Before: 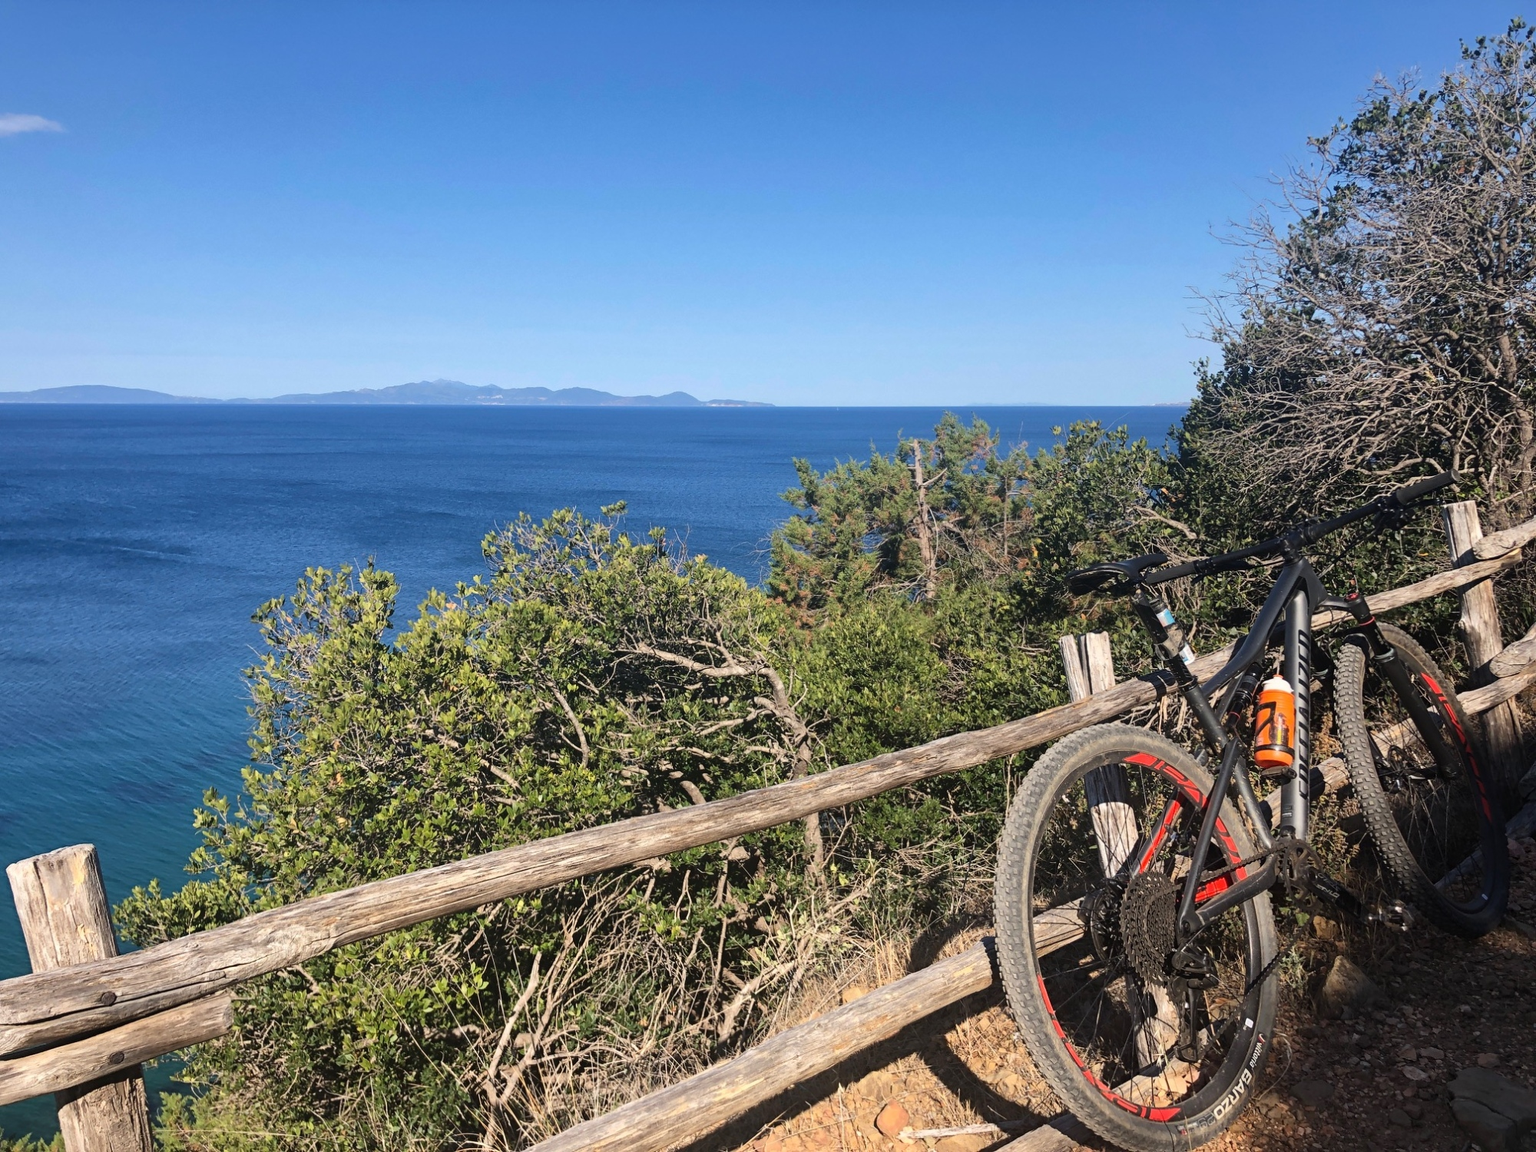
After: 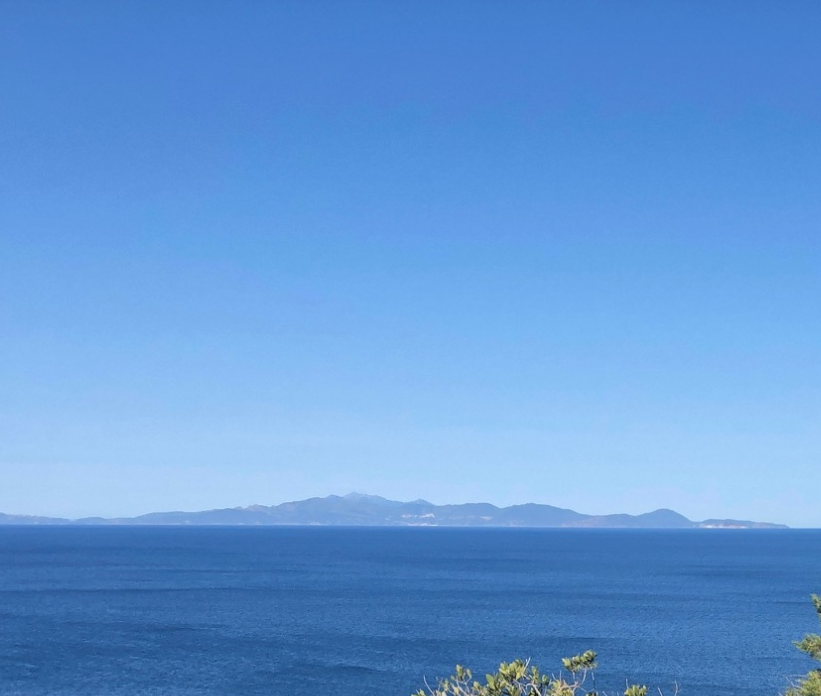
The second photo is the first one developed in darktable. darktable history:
crop and rotate: left 11.015%, top 0.11%, right 47.909%, bottom 53.47%
